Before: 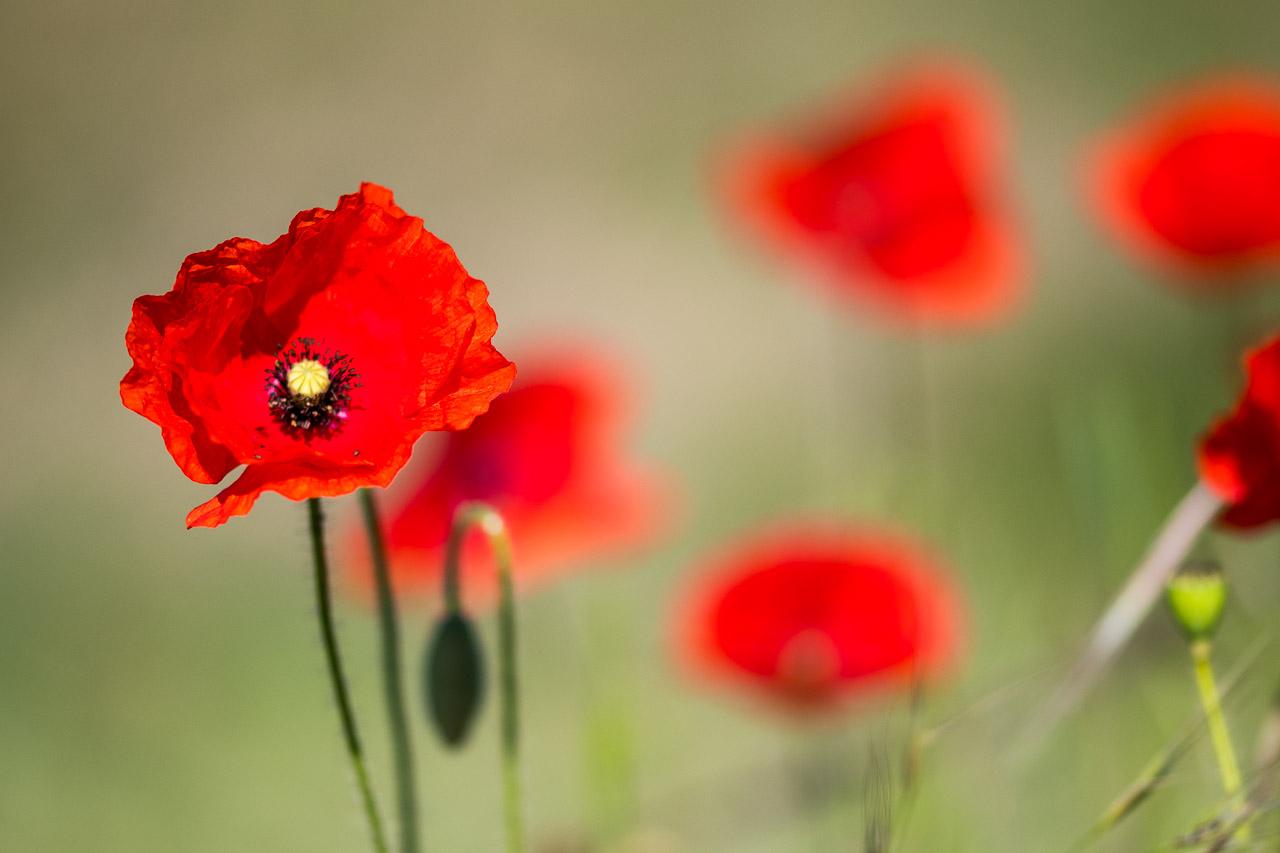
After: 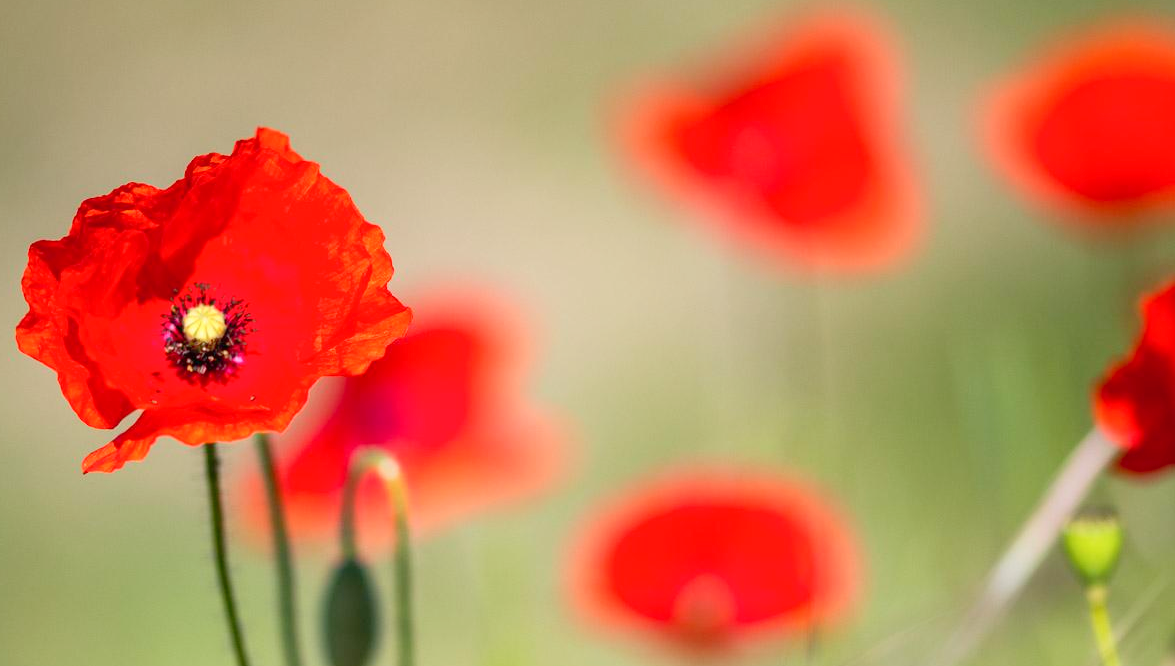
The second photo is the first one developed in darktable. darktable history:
crop: left 8.203%, top 6.546%, bottom 15.326%
levels: black 0.103%, levels [0, 0.43, 0.984]
contrast brightness saturation: saturation -0.054
